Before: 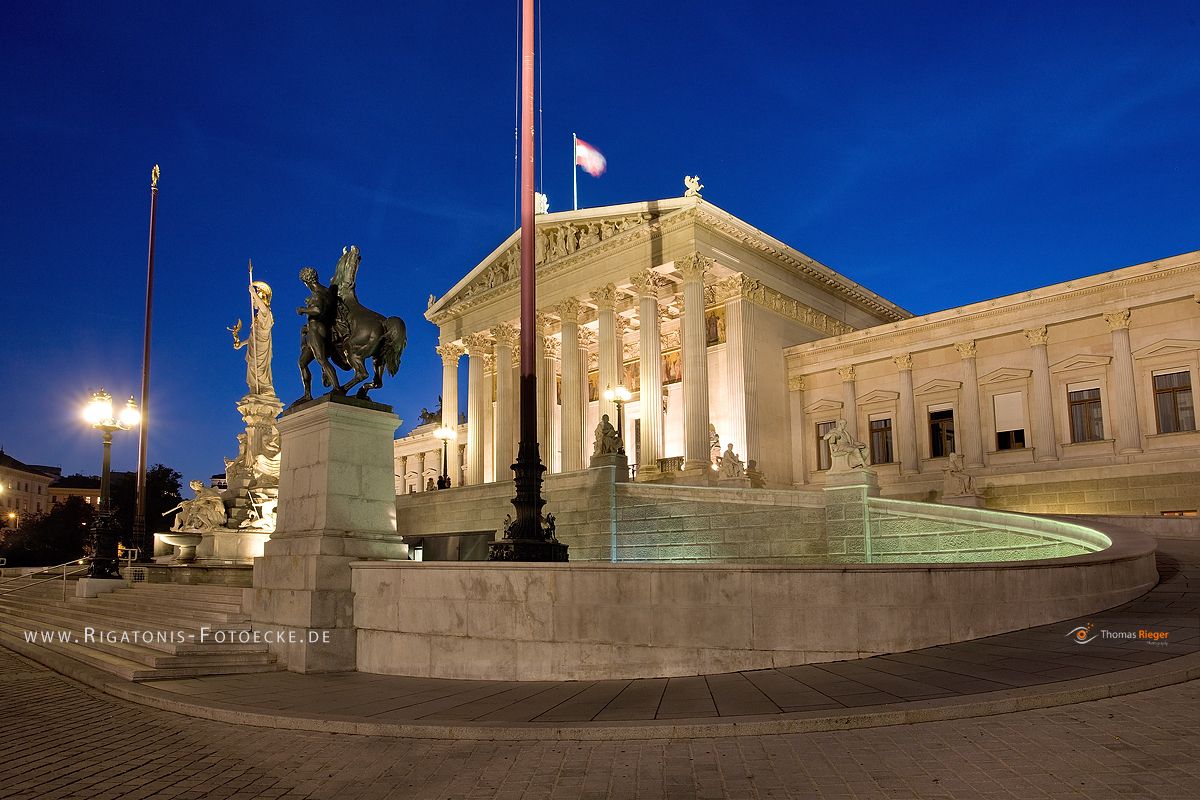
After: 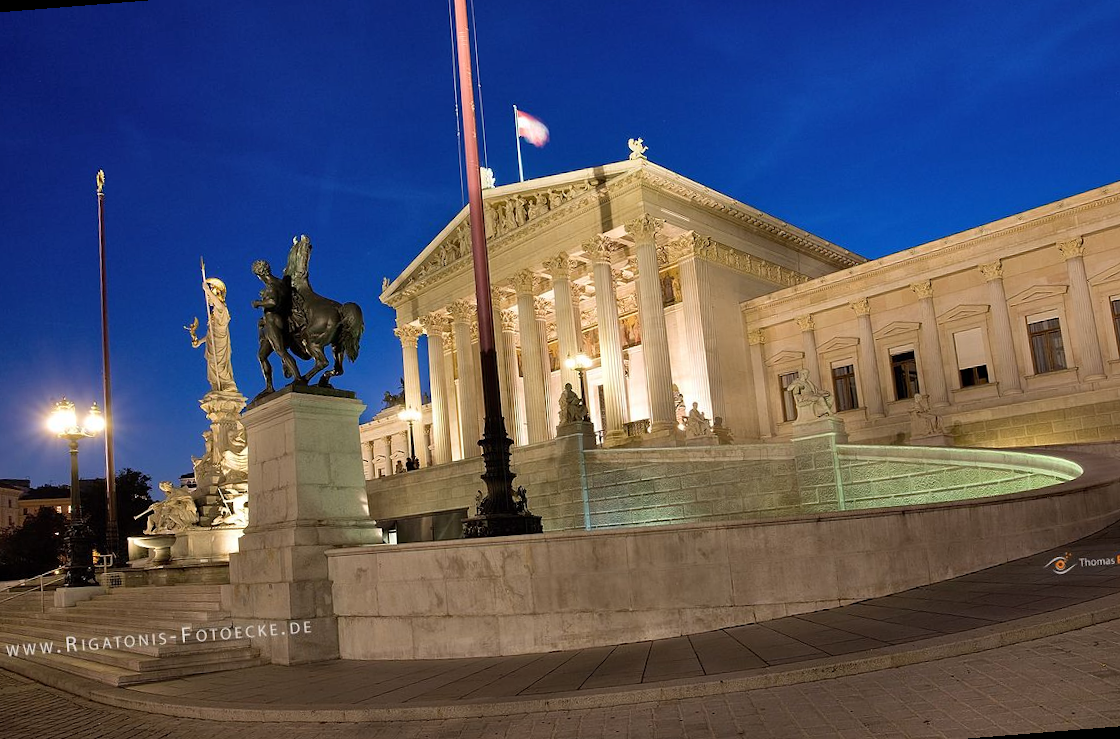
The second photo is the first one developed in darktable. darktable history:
rotate and perspective: rotation -4.57°, crop left 0.054, crop right 0.944, crop top 0.087, crop bottom 0.914
shadows and highlights: radius 125.46, shadows 30.51, highlights -30.51, low approximation 0.01, soften with gaussian
